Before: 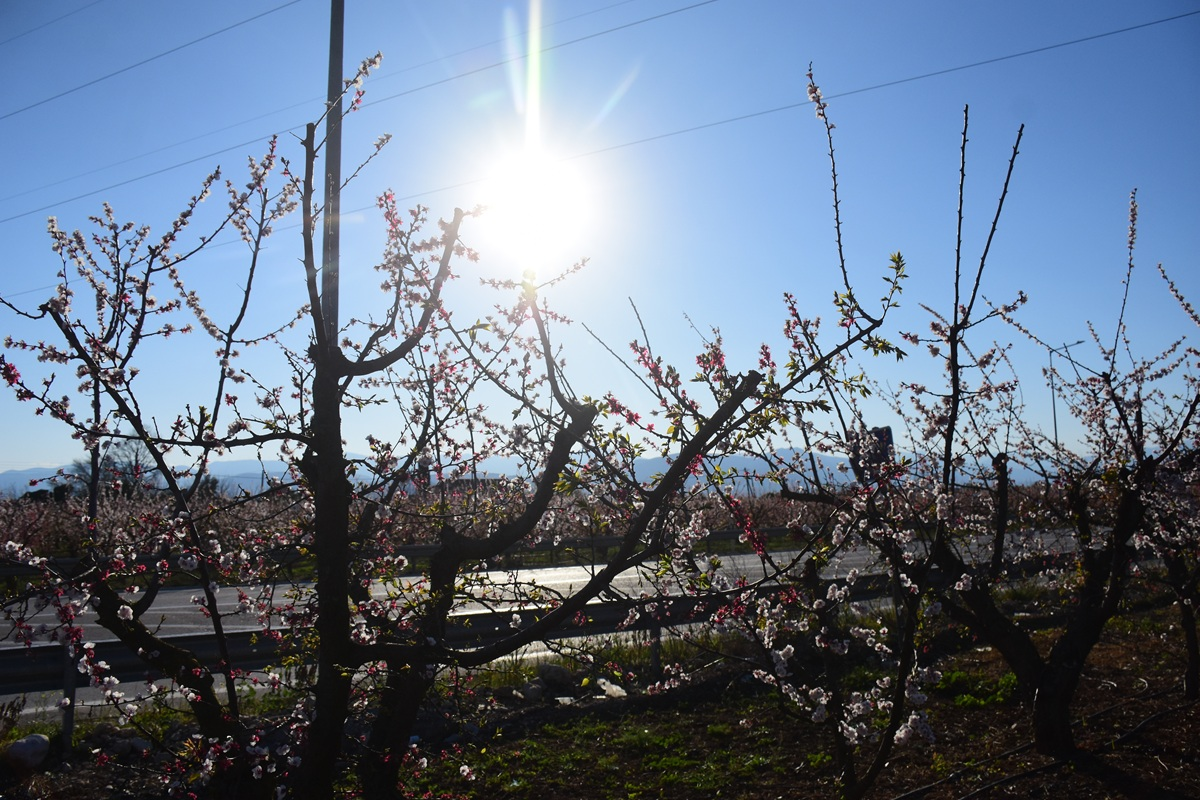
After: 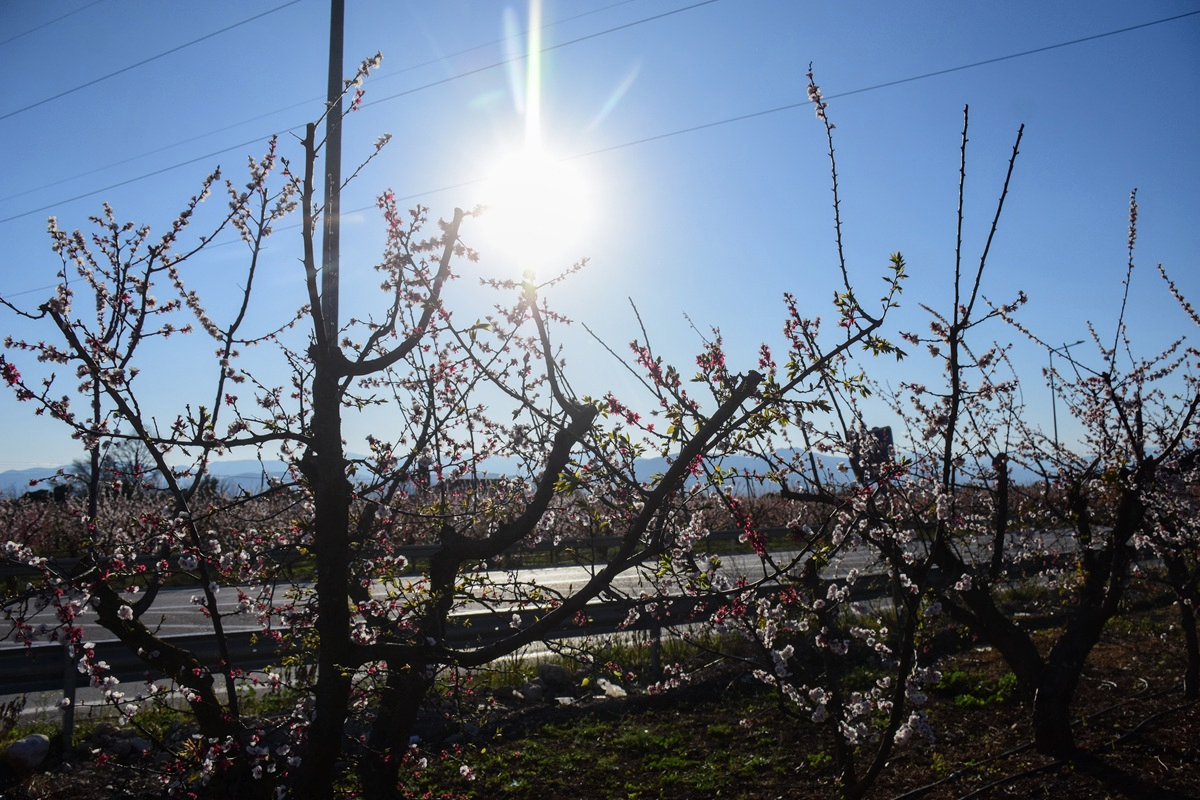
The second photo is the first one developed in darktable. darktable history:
local contrast: on, module defaults
exposure: exposure -0.157 EV, compensate highlight preservation false
